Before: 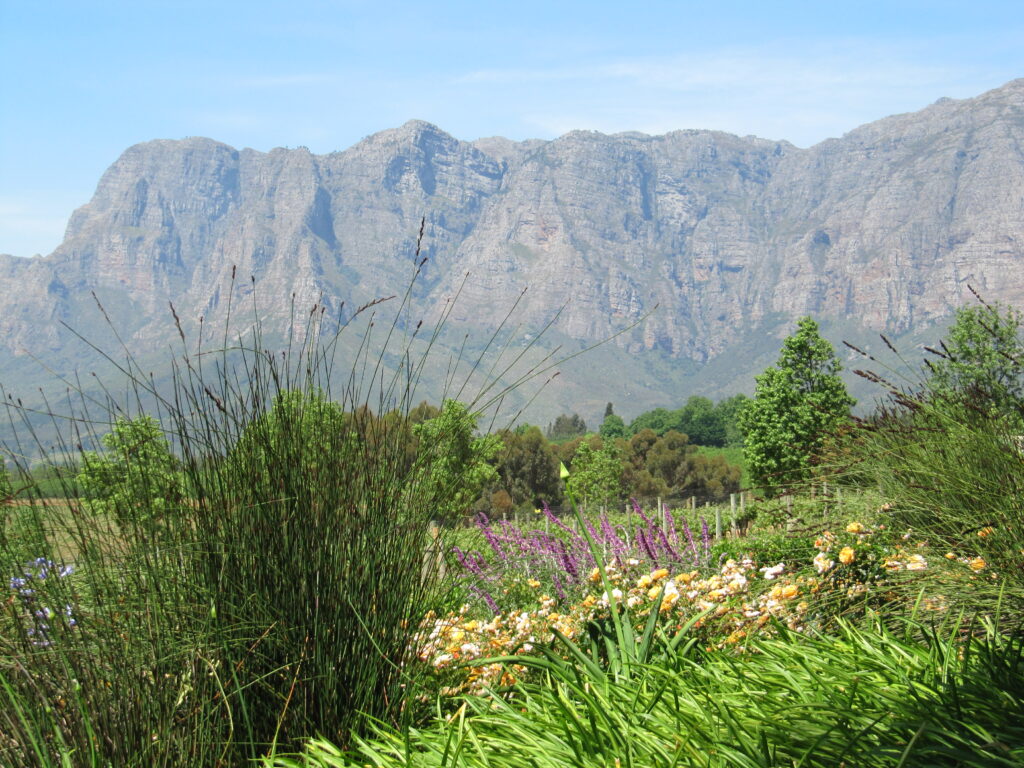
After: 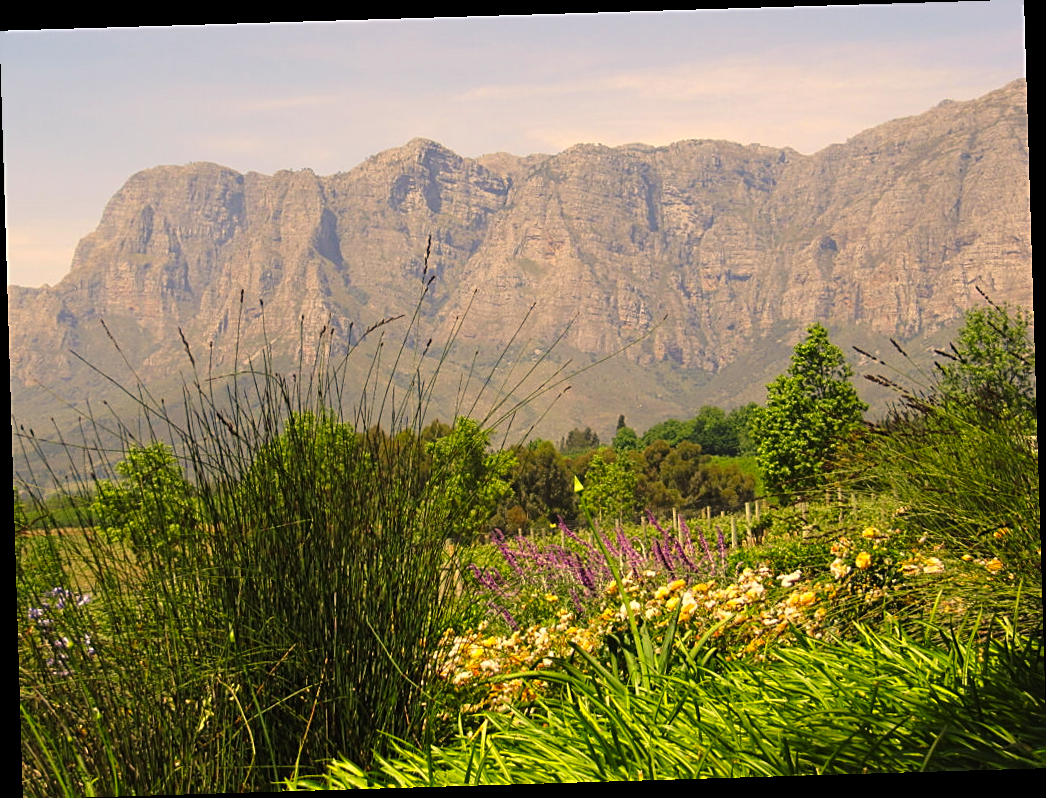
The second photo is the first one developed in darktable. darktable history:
tone curve: curves: ch0 [(0, 0) (0.003, 0.019) (0.011, 0.022) (0.025, 0.027) (0.044, 0.037) (0.069, 0.049) (0.1, 0.066) (0.136, 0.091) (0.177, 0.125) (0.224, 0.159) (0.277, 0.206) (0.335, 0.266) (0.399, 0.332) (0.468, 0.411) (0.543, 0.492) (0.623, 0.577) (0.709, 0.668) (0.801, 0.767) (0.898, 0.869) (1, 1)], preserve colors none
color correction: highlights a* 15, highlights b* 31.55
sharpen: on, module defaults
rotate and perspective: rotation -1.75°, automatic cropping off
